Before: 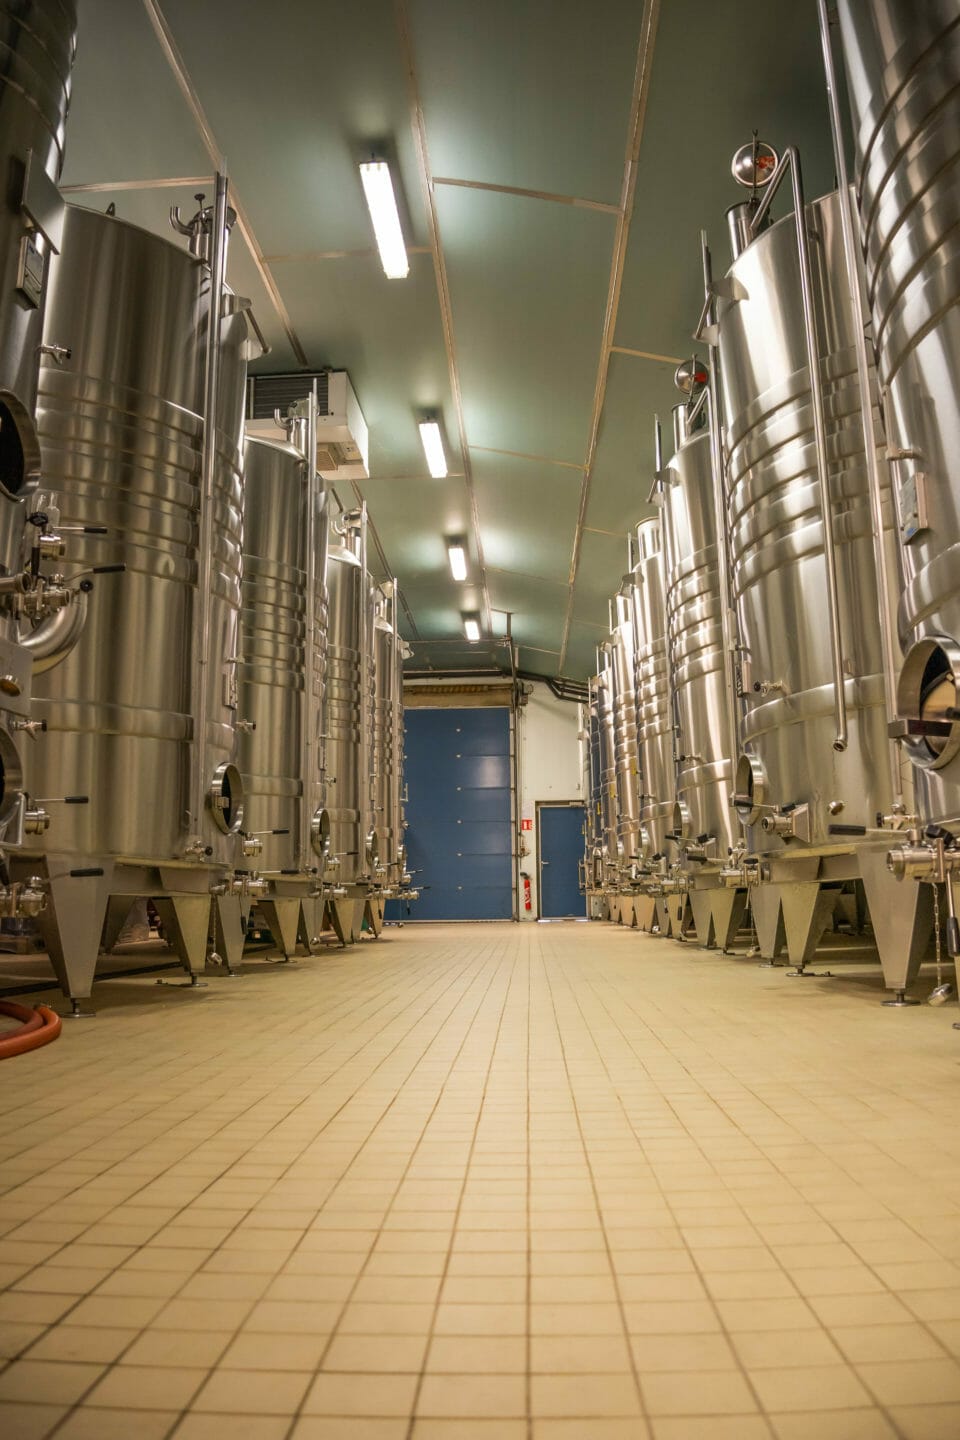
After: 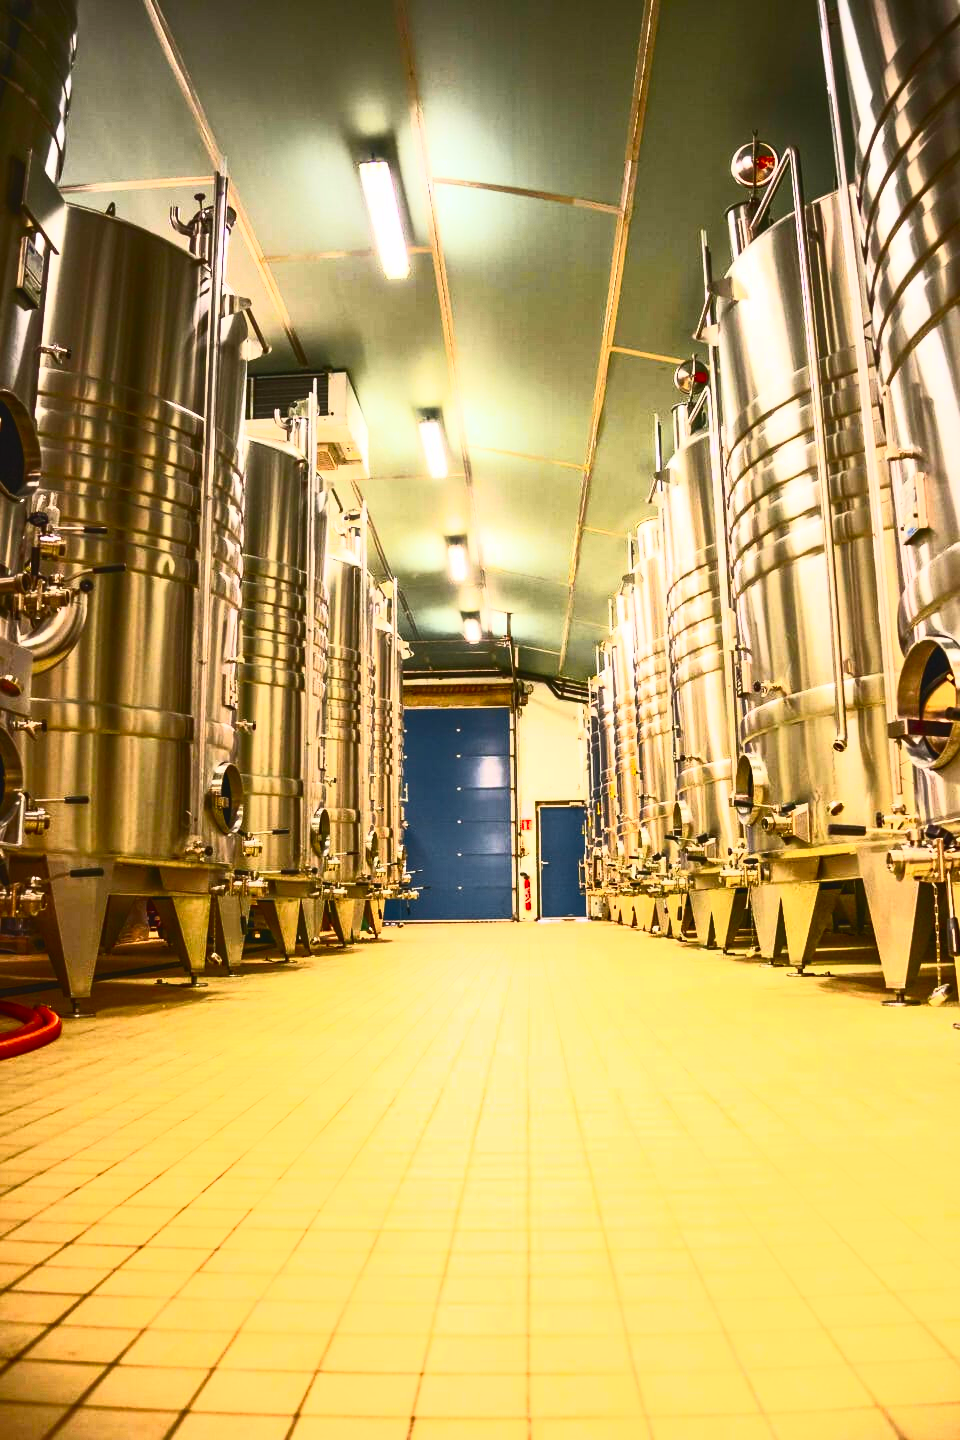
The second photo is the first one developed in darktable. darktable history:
tone curve: curves: ch0 [(0, 0.036) (0.119, 0.115) (0.461, 0.479) (0.715, 0.767) (0.817, 0.865) (1, 0.998)]; ch1 [(0, 0) (0.377, 0.416) (0.44, 0.461) (0.487, 0.49) (0.514, 0.525) (0.538, 0.561) (0.67, 0.713) (1, 1)]; ch2 [(0, 0) (0.38, 0.405) (0.463, 0.445) (0.492, 0.486) (0.529, 0.533) (0.578, 0.59) (0.653, 0.698) (1, 1)], color space Lab, independent channels, preserve colors none
contrast brightness saturation: contrast 0.83, brightness 0.59, saturation 0.59
vibrance: on, module defaults
